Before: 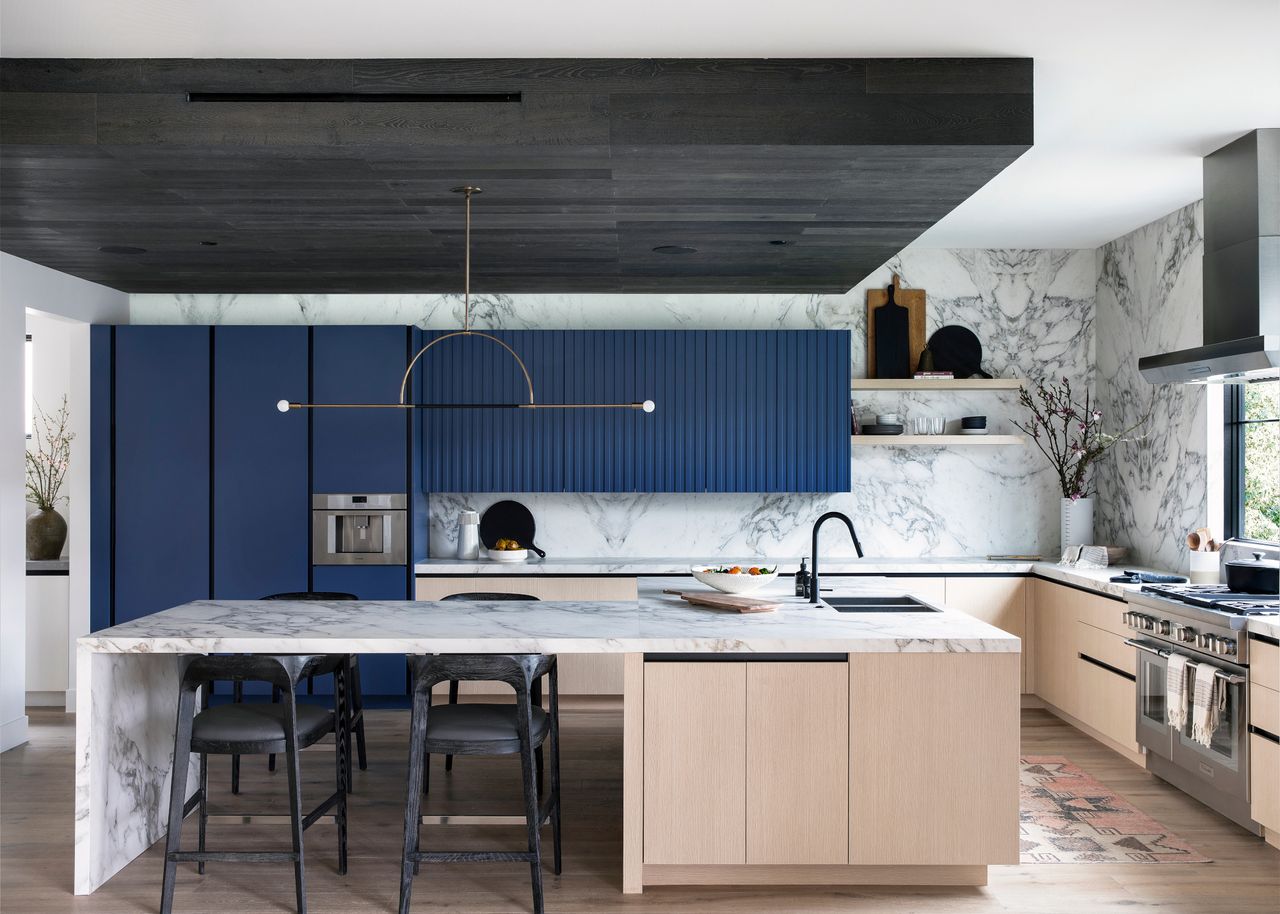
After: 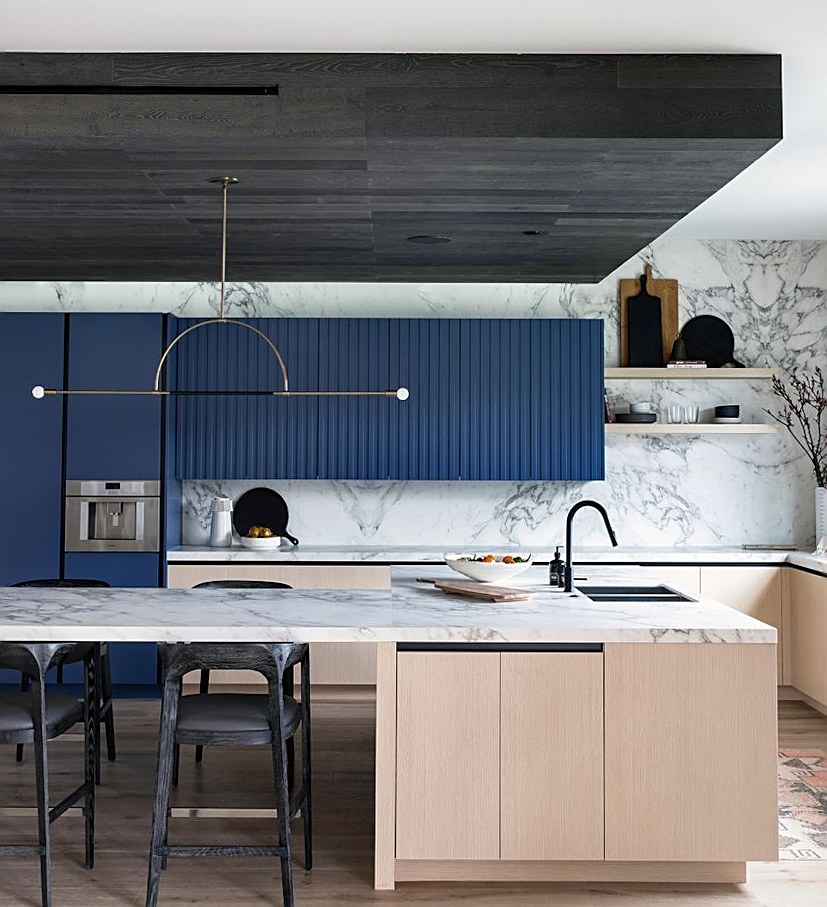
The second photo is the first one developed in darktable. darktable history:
crop and rotate: left 18.442%, right 15.508%
rotate and perspective: rotation 0.226°, lens shift (vertical) -0.042, crop left 0.023, crop right 0.982, crop top 0.006, crop bottom 0.994
sharpen: on, module defaults
